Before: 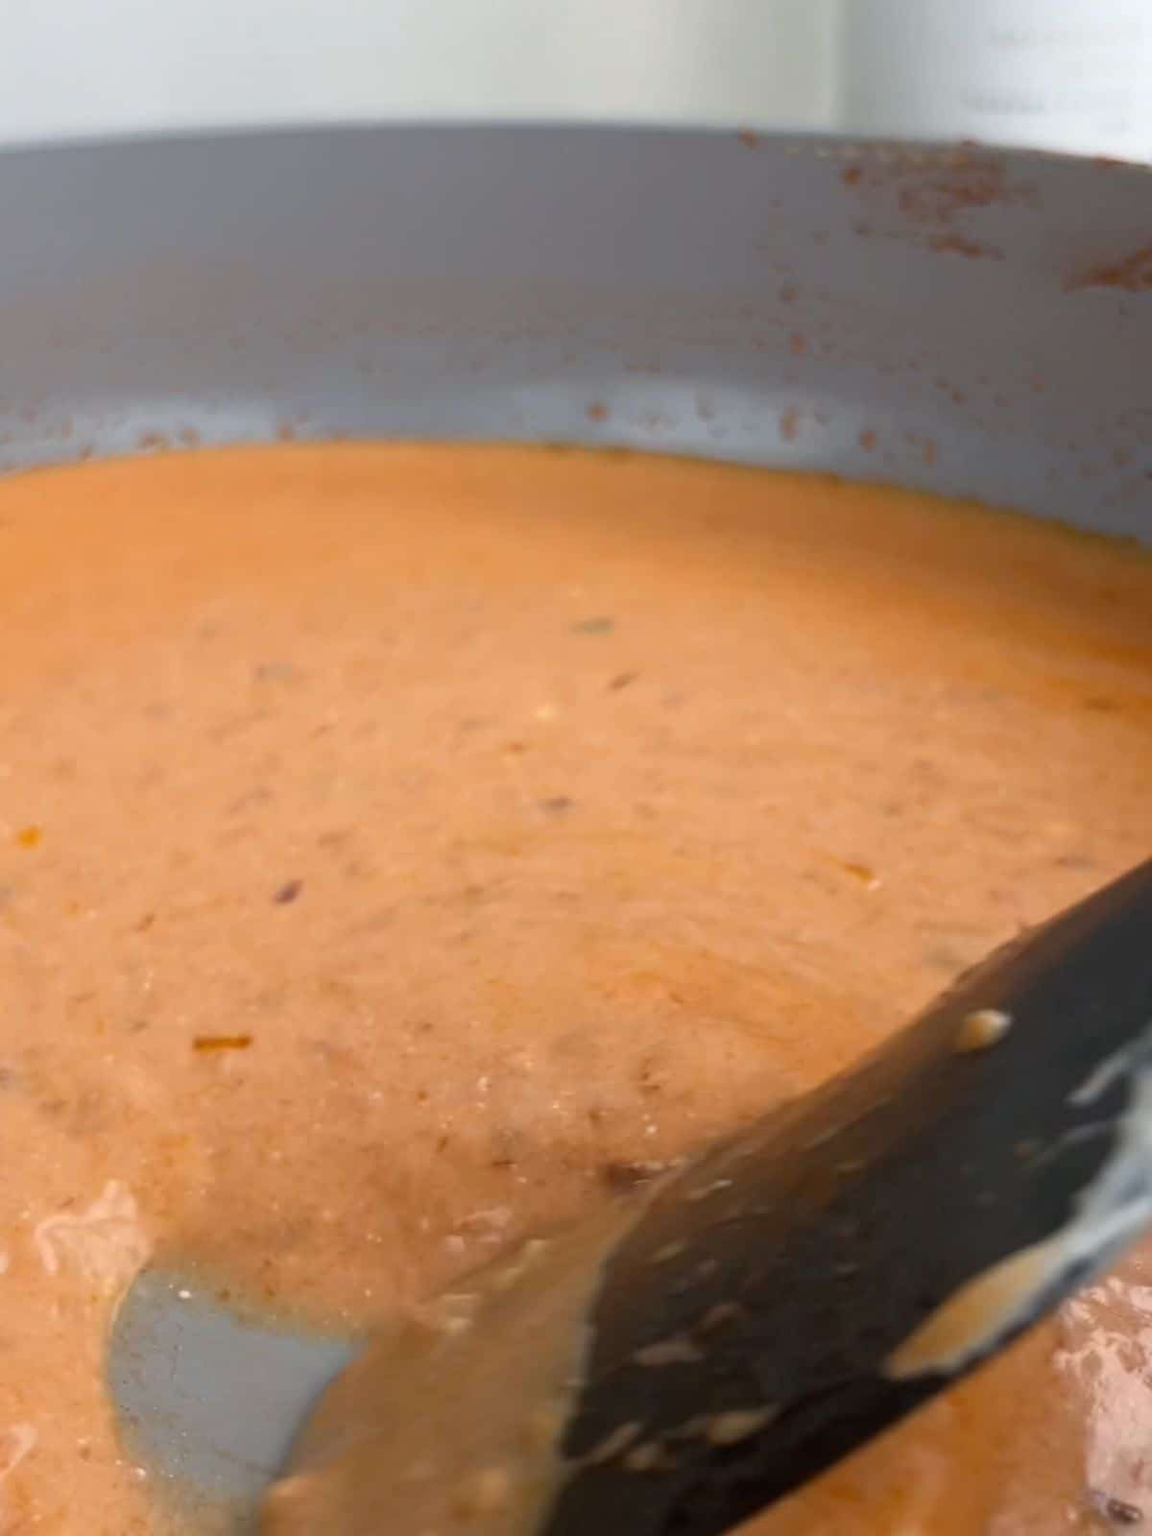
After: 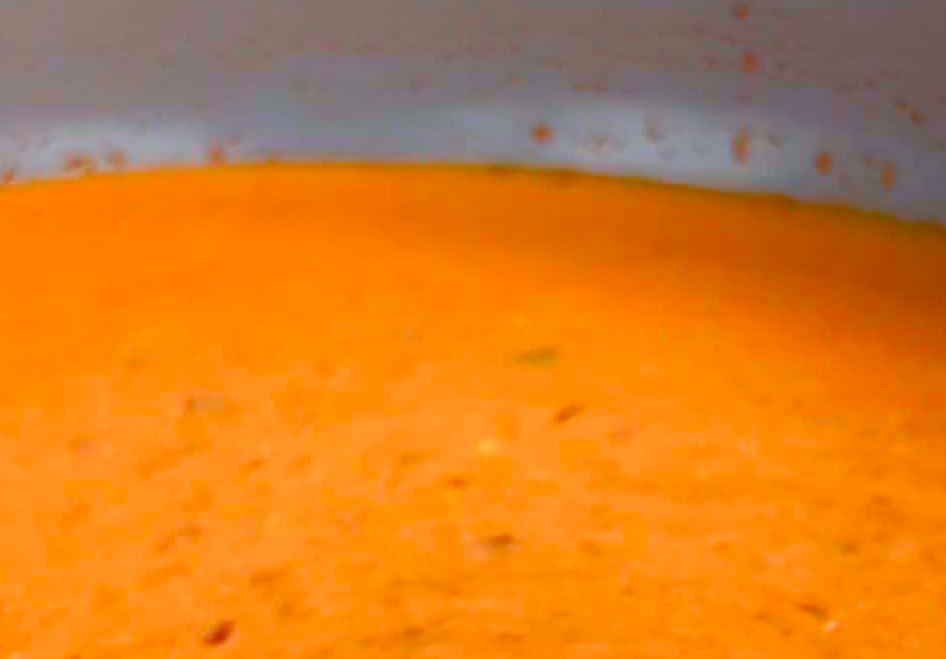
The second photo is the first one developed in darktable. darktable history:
contrast brightness saturation: brightness -0.015, saturation 0.34
crop: left 6.824%, top 18.532%, right 14.309%, bottom 40.267%
sharpen: on, module defaults
color balance rgb: highlights gain › chroma 1.105%, highlights gain › hue 53.47°, linear chroma grading › global chroma 15.237%, perceptual saturation grading › global saturation 27.907%, perceptual saturation grading › highlights -25.6%, perceptual saturation grading › mid-tones 25.035%, perceptual saturation grading › shadows 49.577%
